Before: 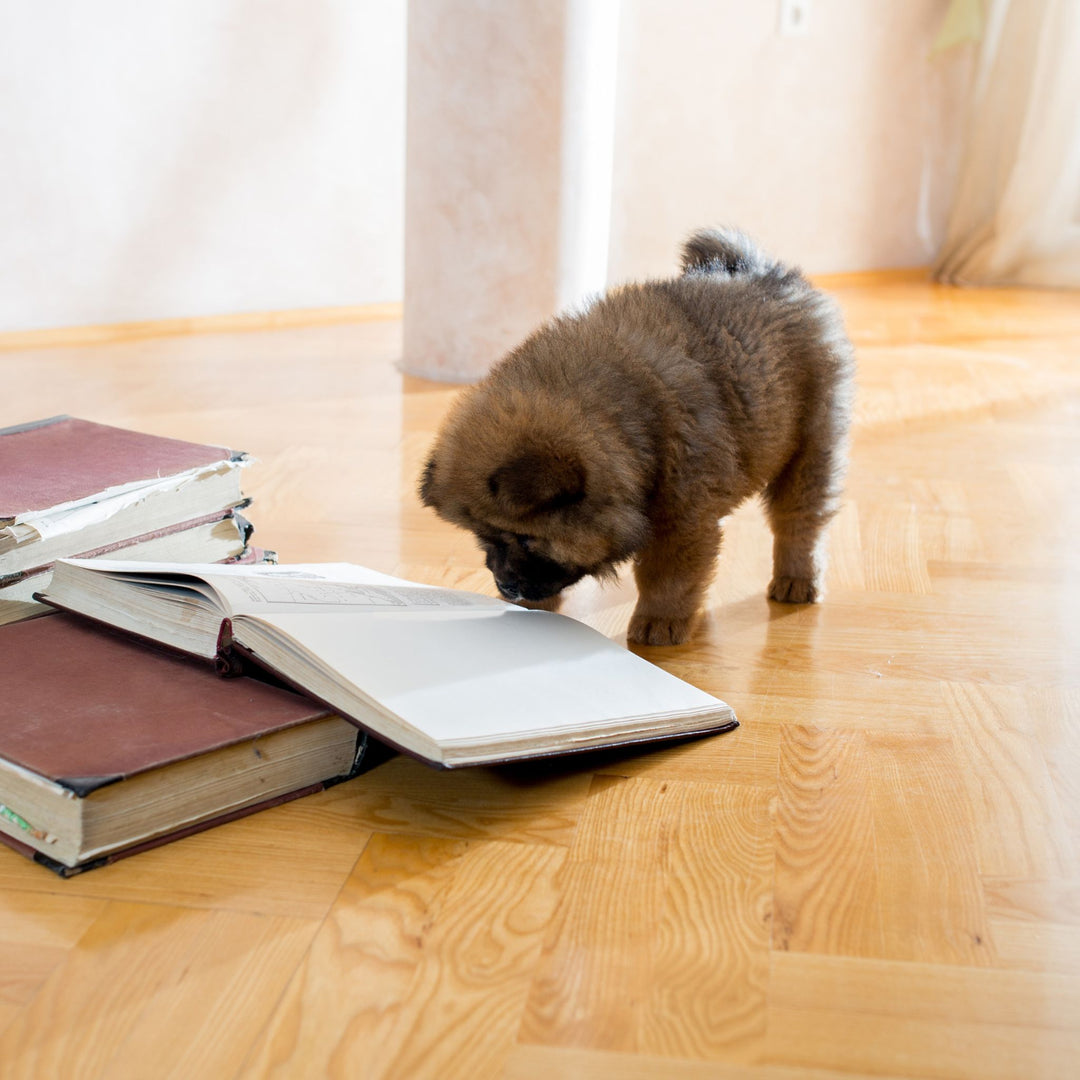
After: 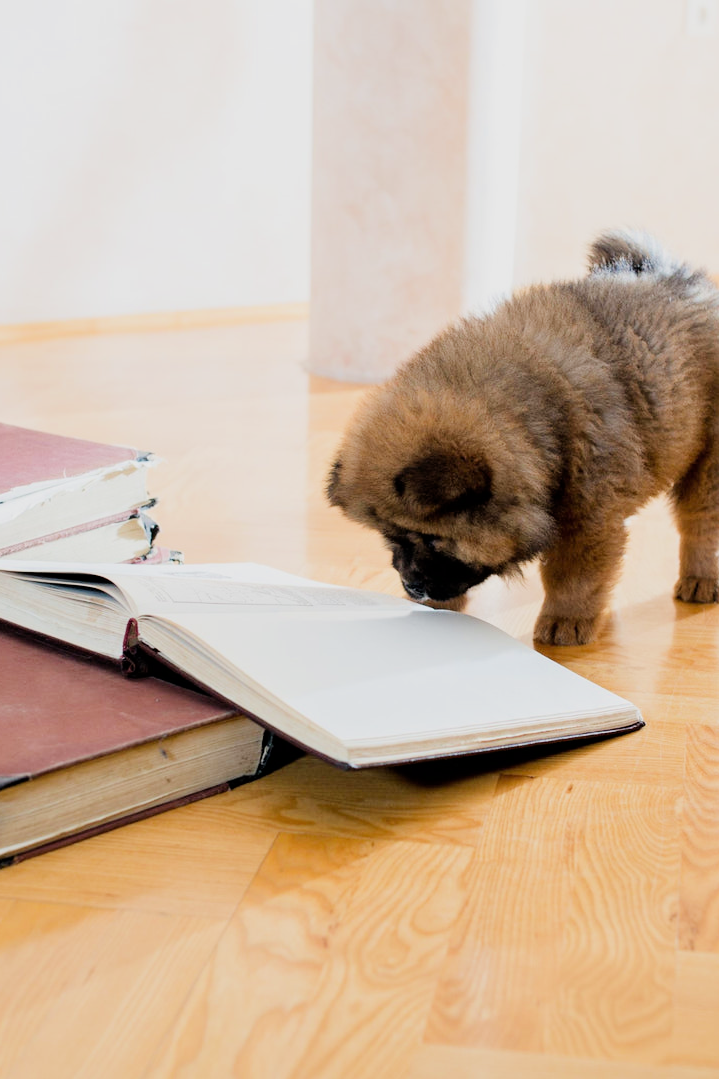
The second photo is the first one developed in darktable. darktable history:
exposure: black level correction 0, exposure 0.95 EV, compensate exposure bias true, compensate highlight preservation false
bloom: size 9%, threshold 100%, strength 7%
filmic rgb: black relative exposure -7.15 EV, white relative exposure 5.36 EV, hardness 3.02
crop and rotate: left 8.786%, right 24.548%
